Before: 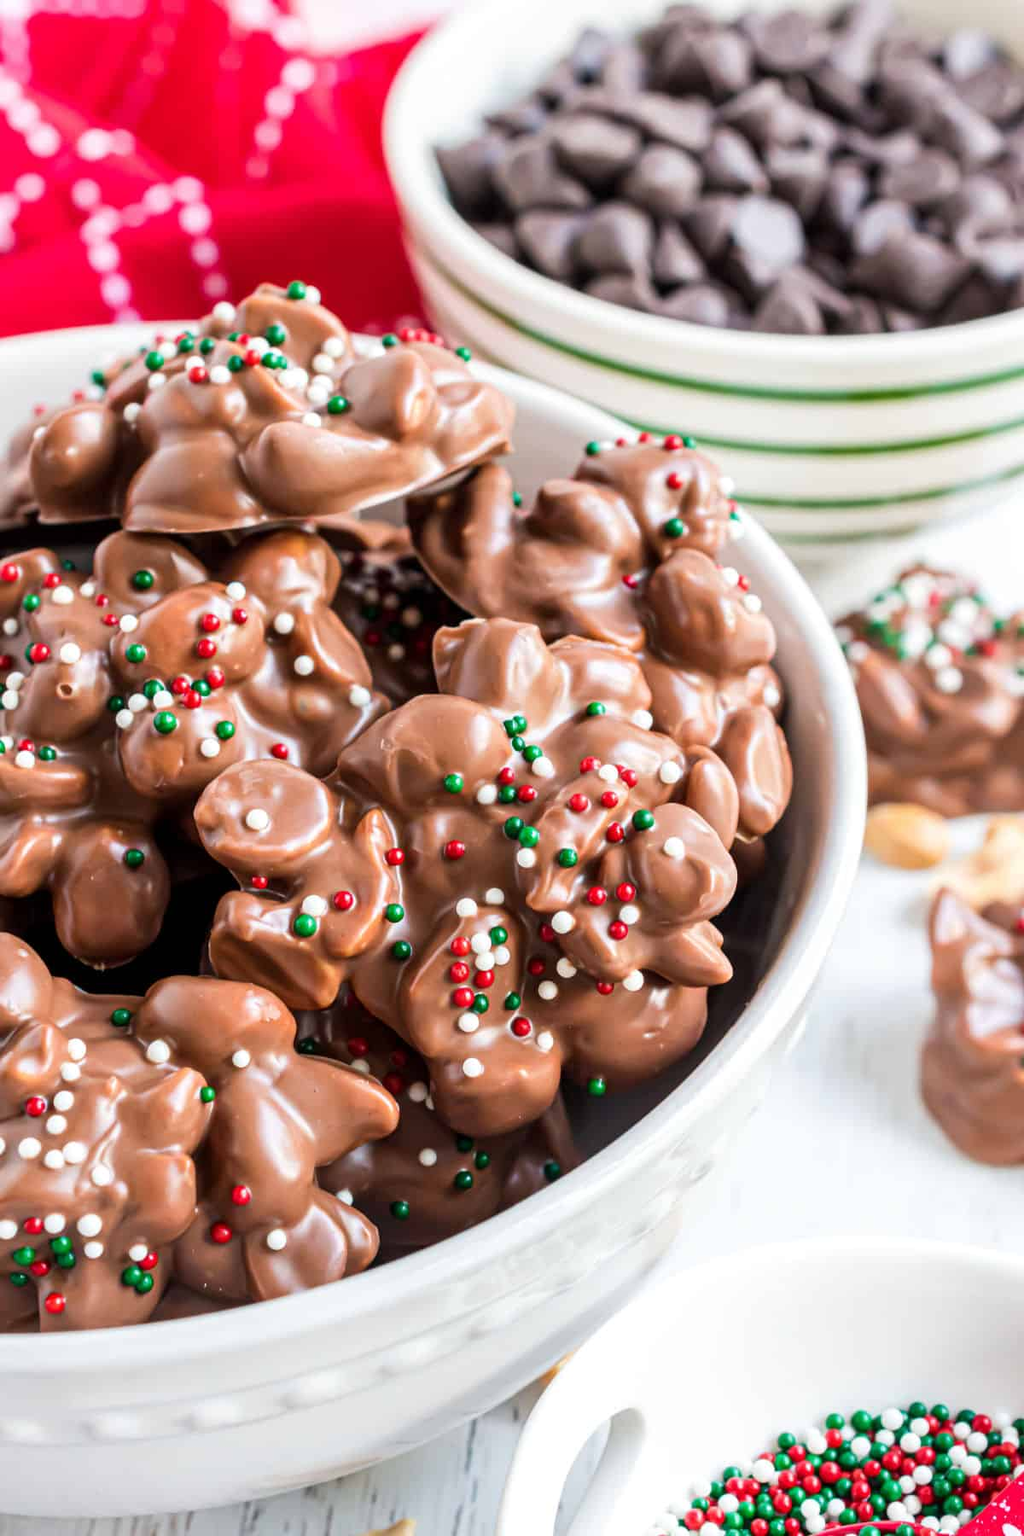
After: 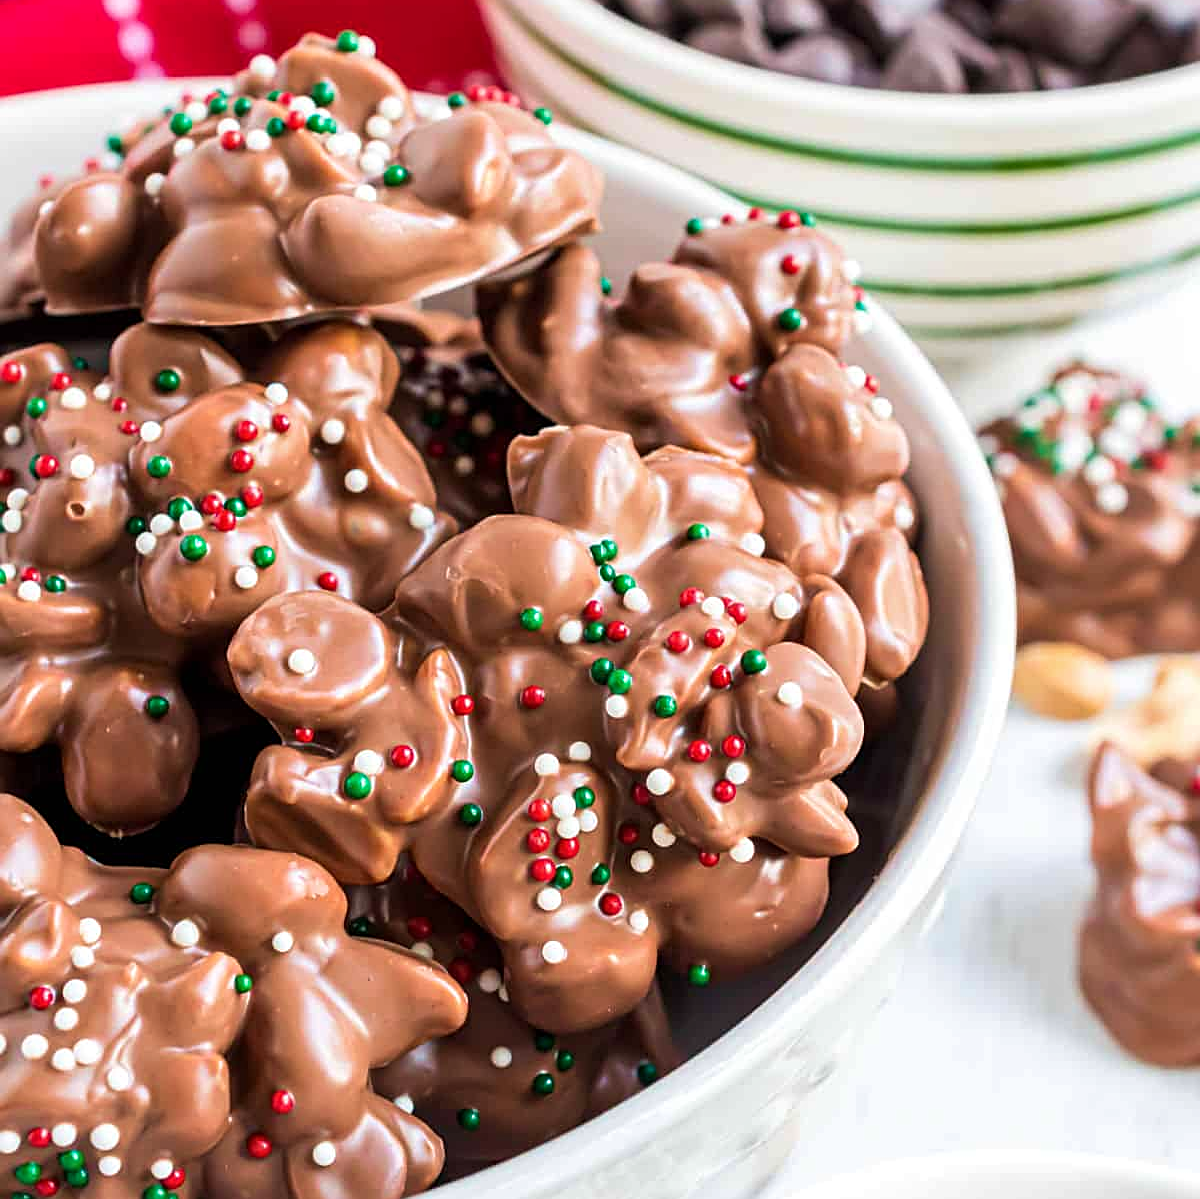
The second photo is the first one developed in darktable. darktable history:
sharpen: on, module defaults
shadows and highlights: radius 125.11, shadows 30.4, highlights -31.14, low approximation 0.01, soften with gaussian
crop: top 16.649%, bottom 16.738%
velvia: on, module defaults
